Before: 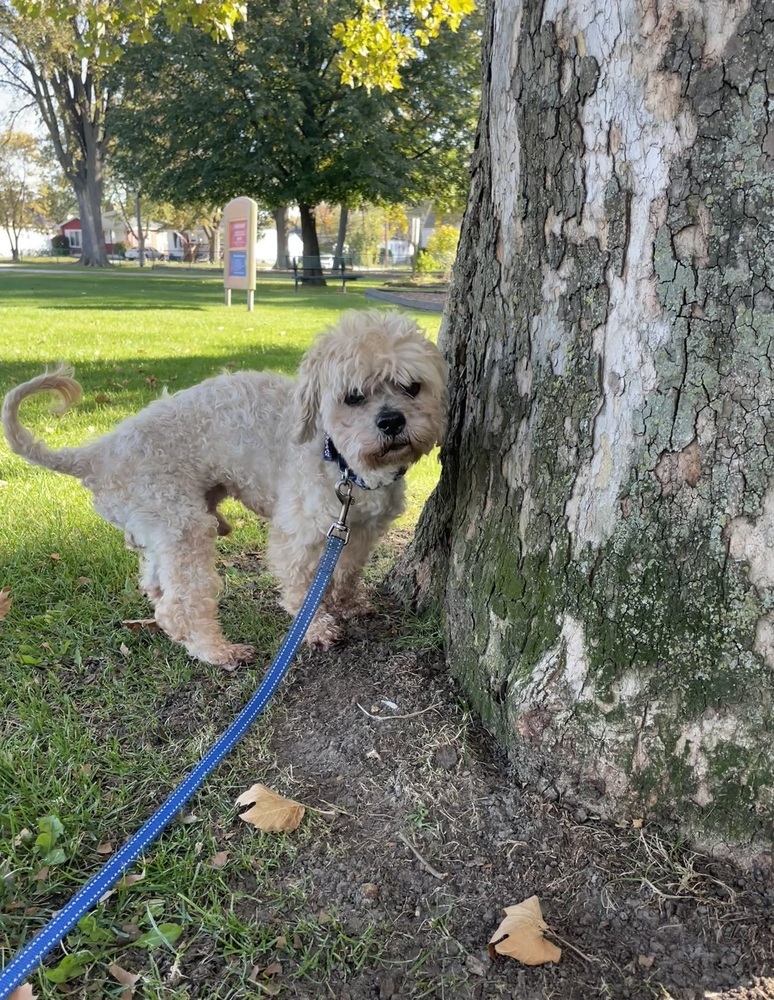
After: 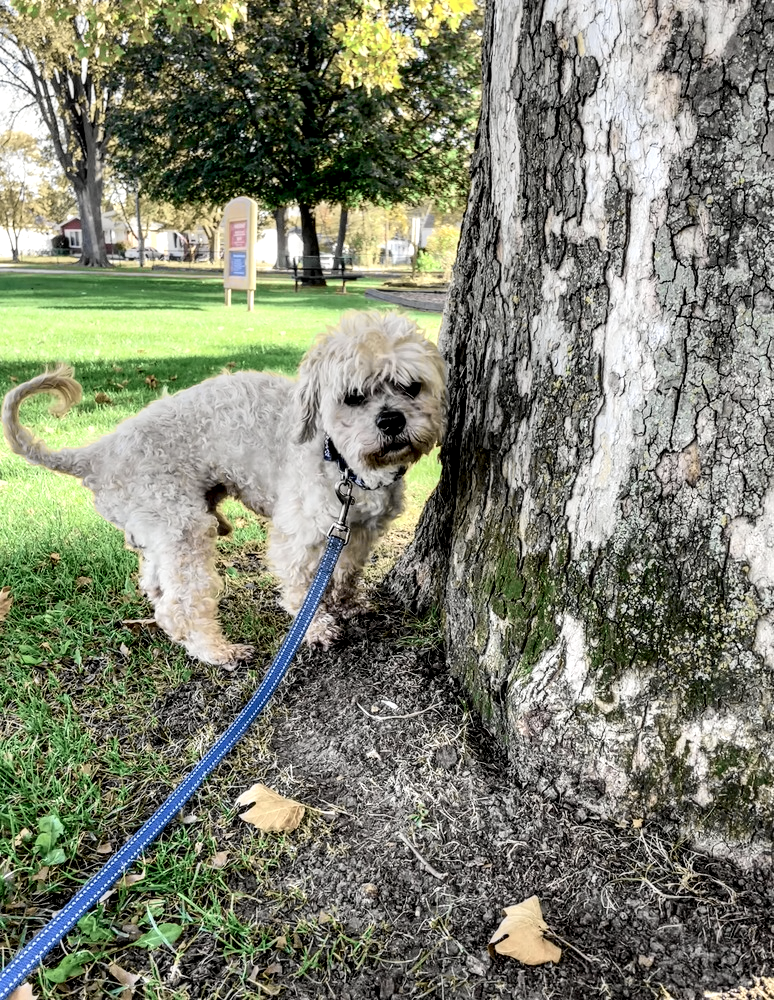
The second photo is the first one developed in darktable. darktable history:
local contrast: highlights 65%, shadows 54%, detail 169%, midtone range 0.514
tone curve: curves: ch0 [(0.014, 0) (0.13, 0.09) (0.227, 0.211) (0.346, 0.388) (0.499, 0.598) (0.662, 0.76) (0.795, 0.846) (1, 0.969)]; ch1 [(0, 0) (0.366, 0.367) (0.447, 0.417) (0.473, 0.484) (0.504, 0.502) (0.525, 0.518) (0.564, 0.548) (0.639, 0.643) (1, 1)]; ch2 [(0, 0) (0.333, 0.346) (0.375, 0.375) (0.424, 0.43) (0.476, 0.498) (0.496, 0.505) (0.517, 0.515) (0.542, 0.564) (0.583, 0.6) (0.64, 0.622) (0.723, 0.676) (1, 1)], color space Lab, independent channels, preserve colors none
